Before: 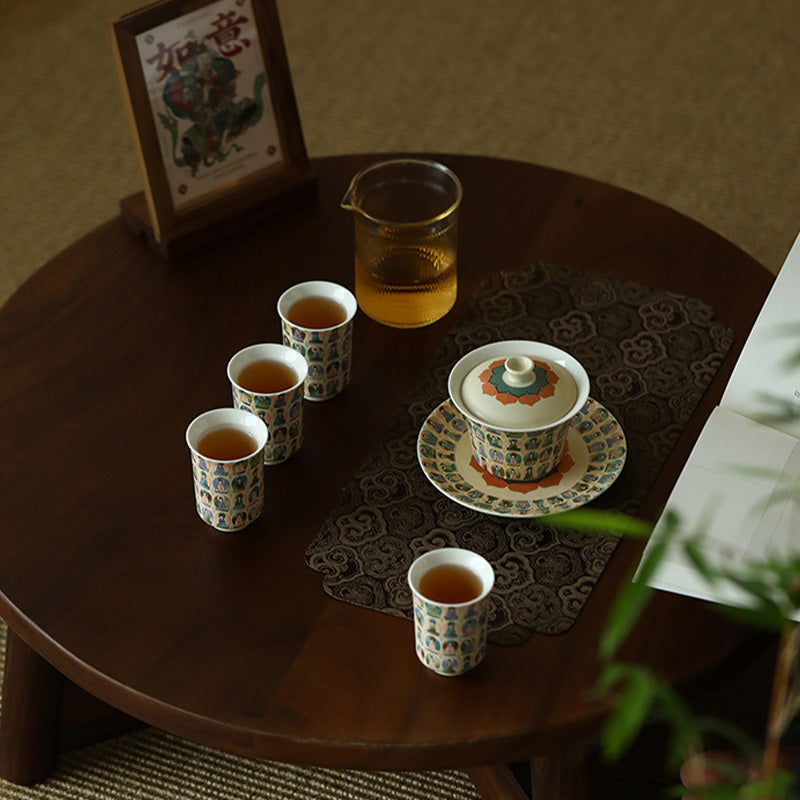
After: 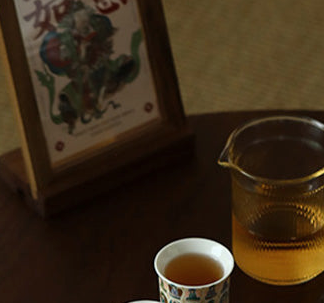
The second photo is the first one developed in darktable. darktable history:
crop: left 15.452%, top 5.459%, right 43.956%, bottom 56.62%
shadows and highlights: shadows 20.91, highlights -82.73, soften with gaussian
